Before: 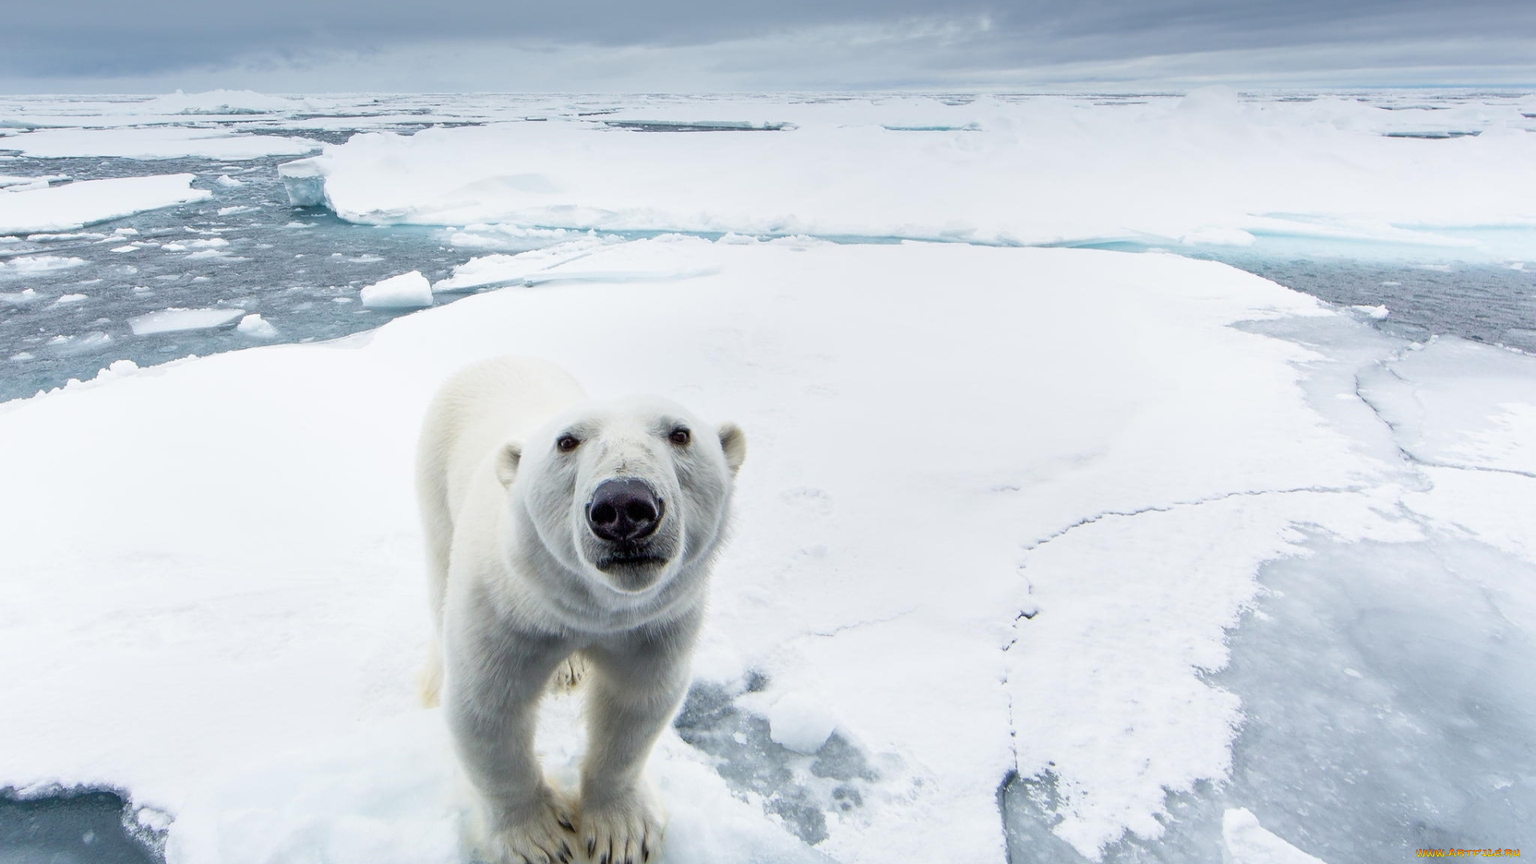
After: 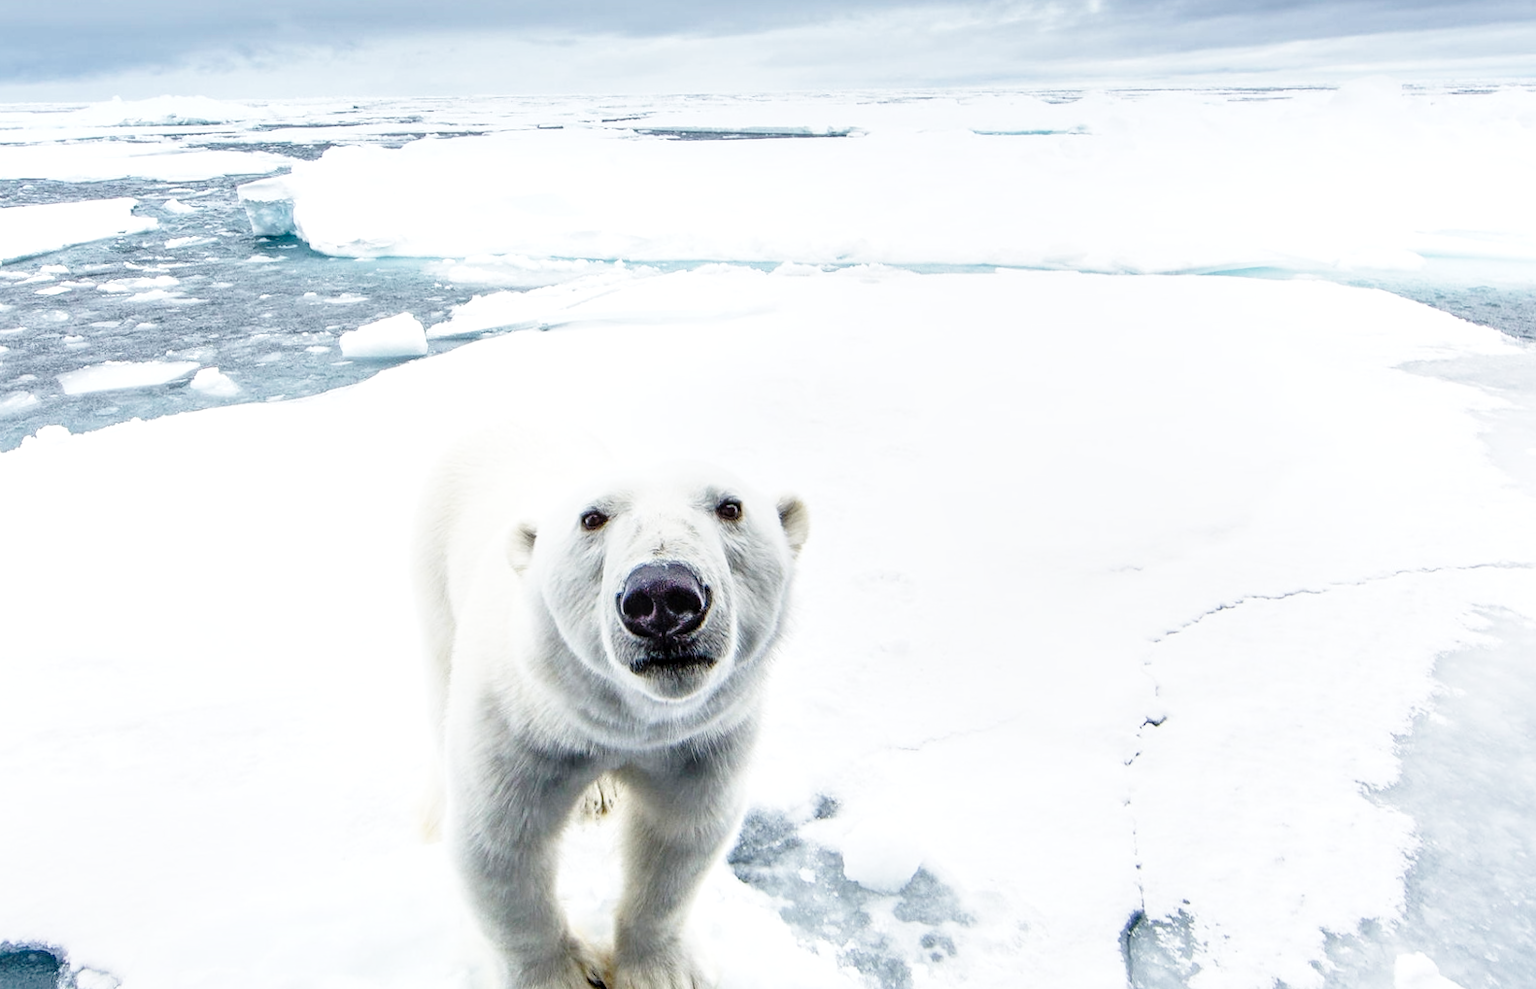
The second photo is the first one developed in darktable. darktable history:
local contrast: highlights 62%, detail 143%, midtone range 0.435
base curve: curves: ch0 [(0, 0) (0.028, 0.03) (0.121, 0.232) (0.46, 0.748) (0.859, 0.968) (1, 1)], preserve colors none
crop and rotate: angle 0.7°, left 4.223%, top 1.024%, right 11.619%, bottom 2.673%
tone equalizer: on, module defaults
